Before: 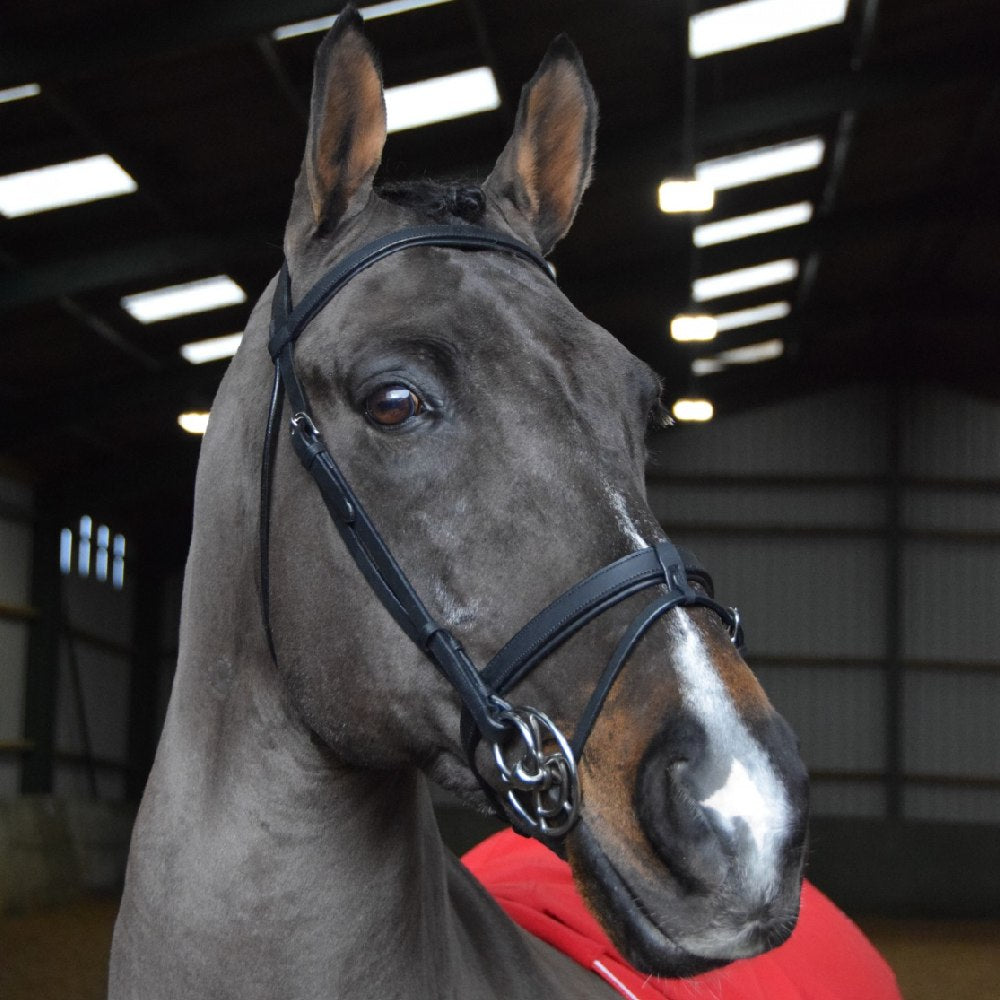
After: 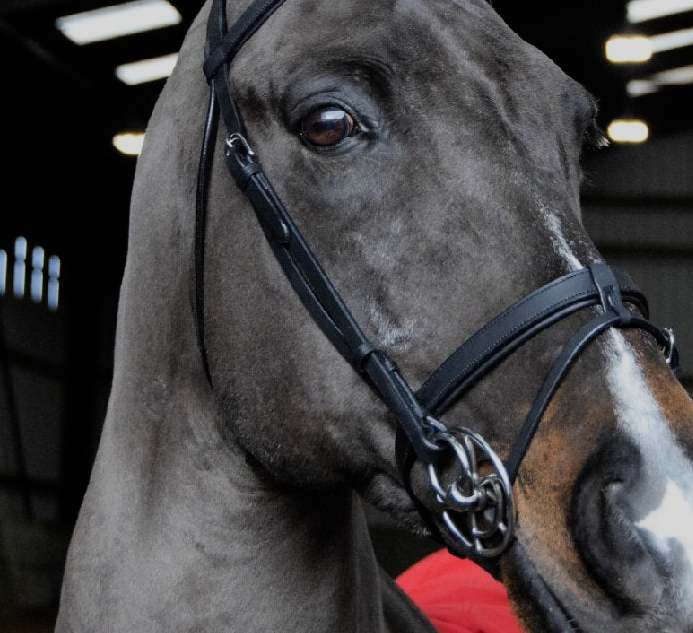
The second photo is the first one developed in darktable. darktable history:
crop: left 6.521%, top 27.986%, right 24.11%, bottom 8.647%
filmic rgb: black relative exposure -7.65 EV, white relative exposure 4.56 EV, threshold 5.95 EV, hardness 3.61, contrast 1.061, enable highlight reconstruction true
